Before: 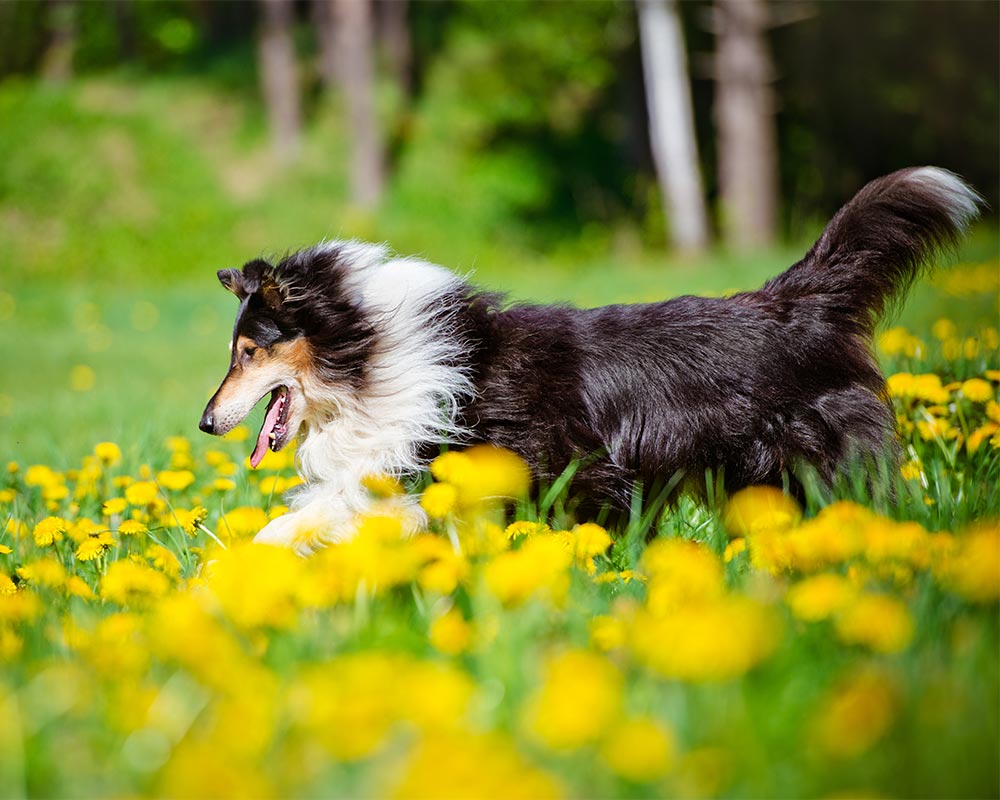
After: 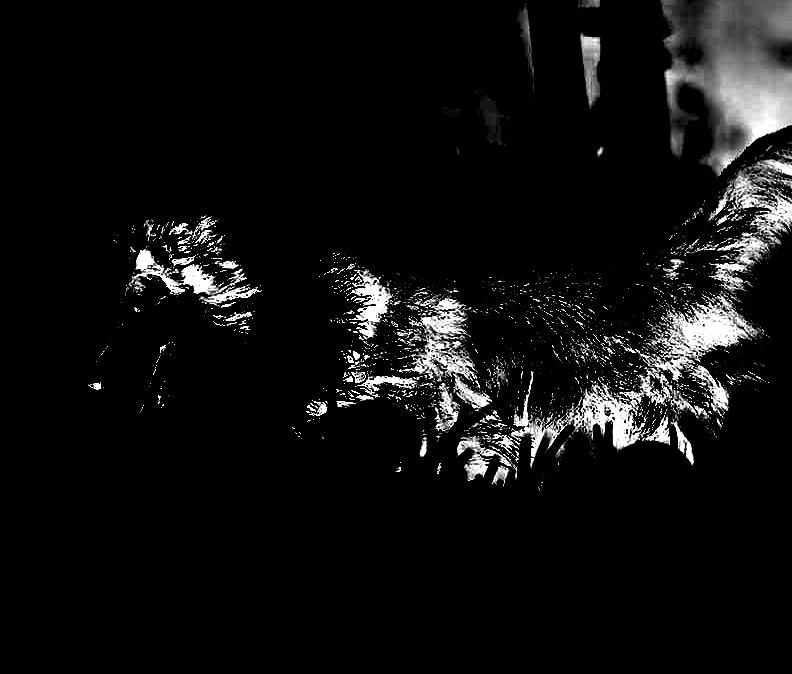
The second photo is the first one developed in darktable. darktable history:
bloom: size 15%, threshold 97%, strength 7%
exposure: exposure 8 EV, compensate highlight preservation false
monochrome: a -4.13, b 5.16, size 1
color correction: highlights a* -4.73, highlights b* 5.06, saturation 0.97
crop: left 11.225%, top 5.381%, right 9.565%, bottom 10.314%
